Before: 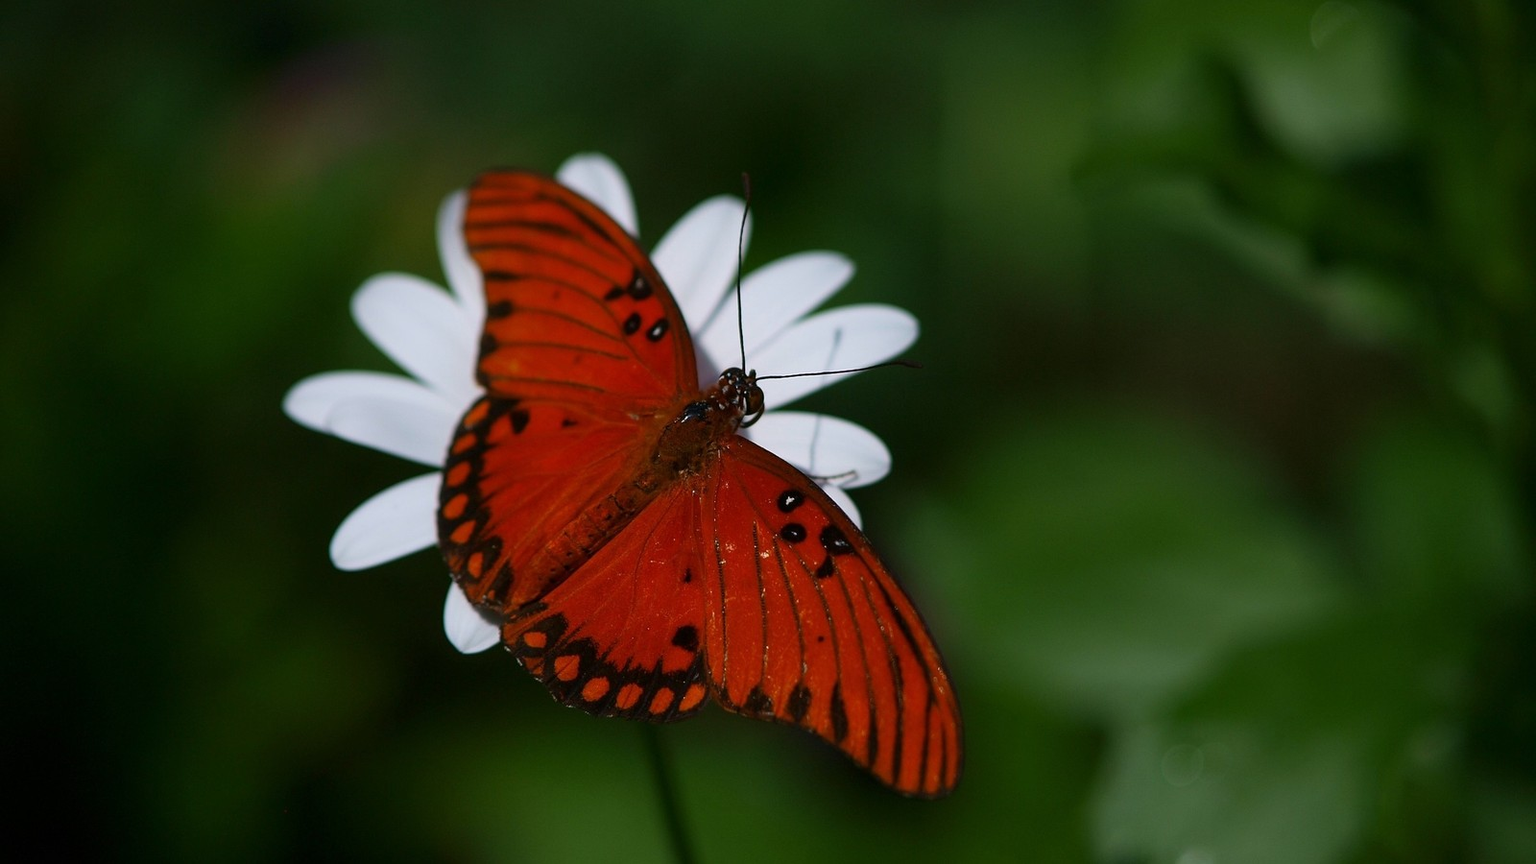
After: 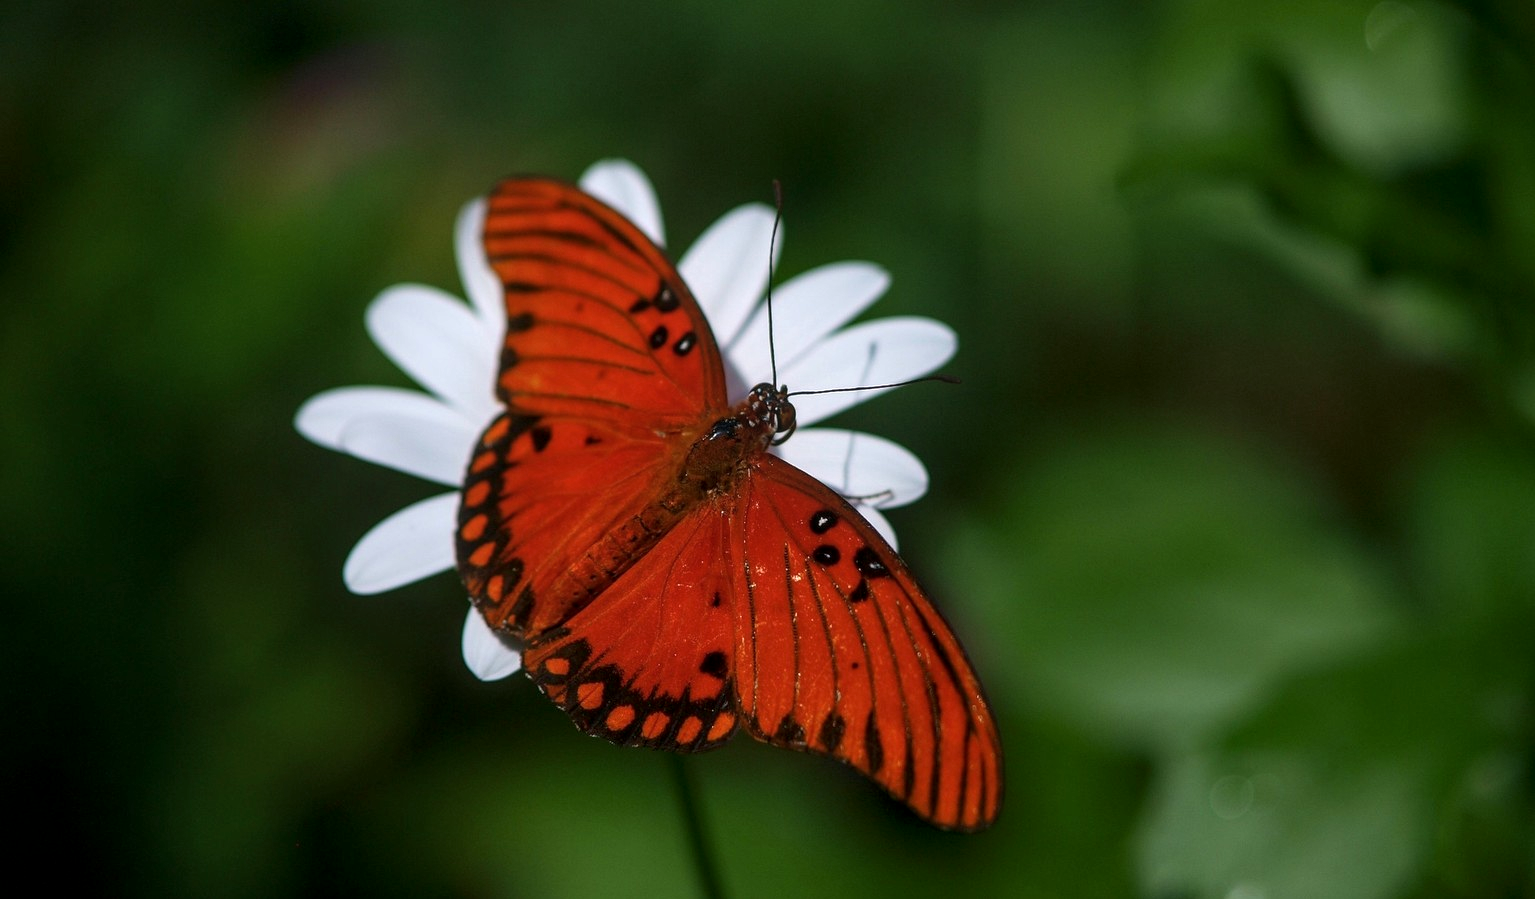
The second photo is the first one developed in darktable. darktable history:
crop: right 4.041%, bottom 0.032%
exposure: exposure 0.356 EV, compensate highlight preservation false
local contrast: on, module defaults
